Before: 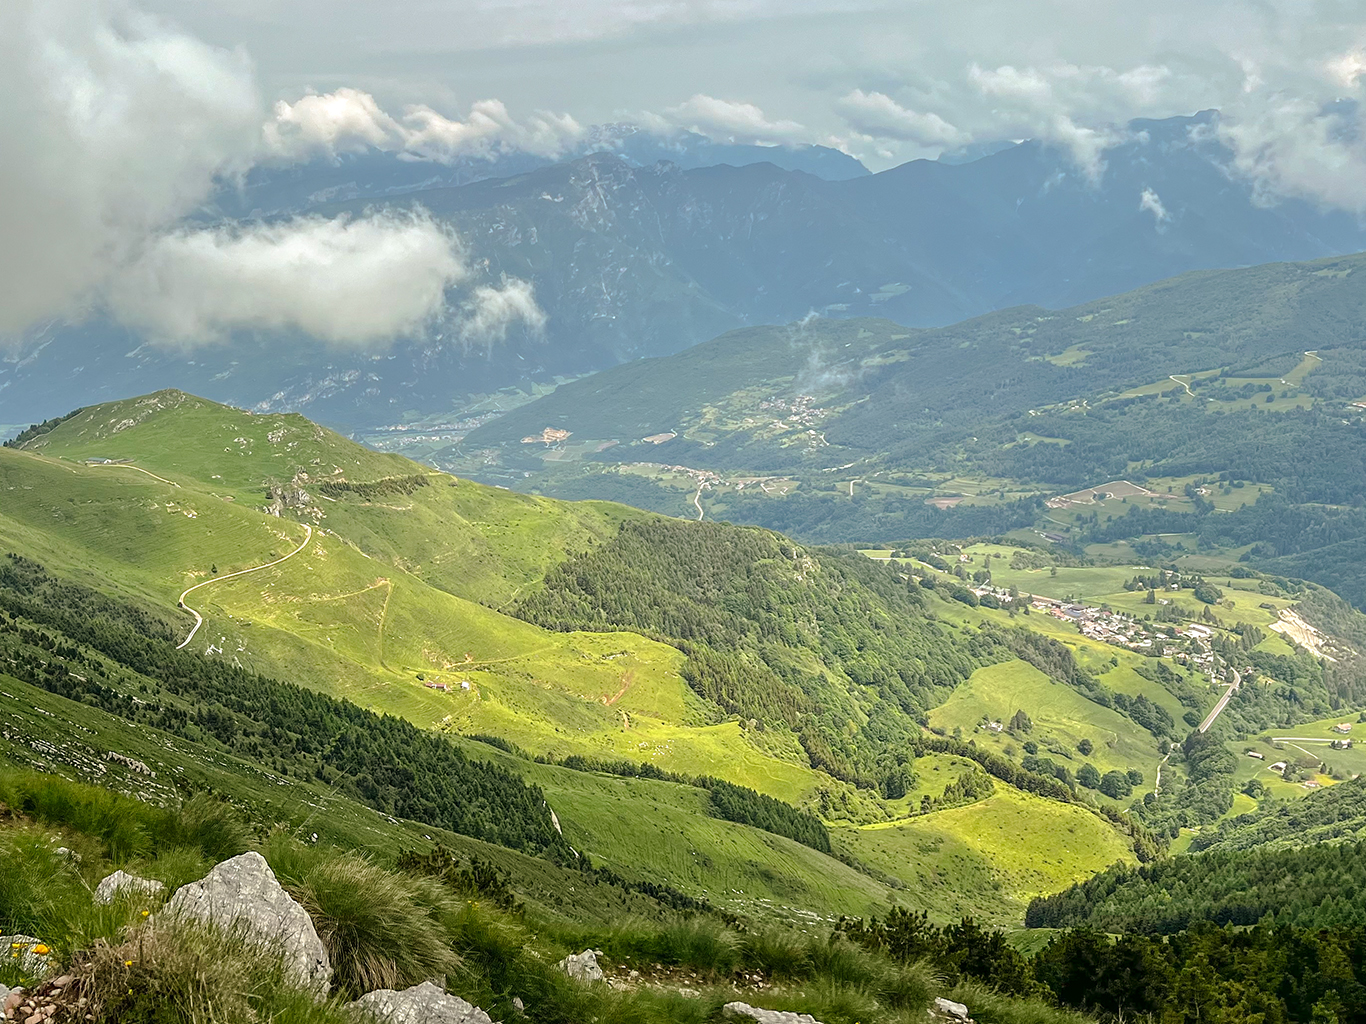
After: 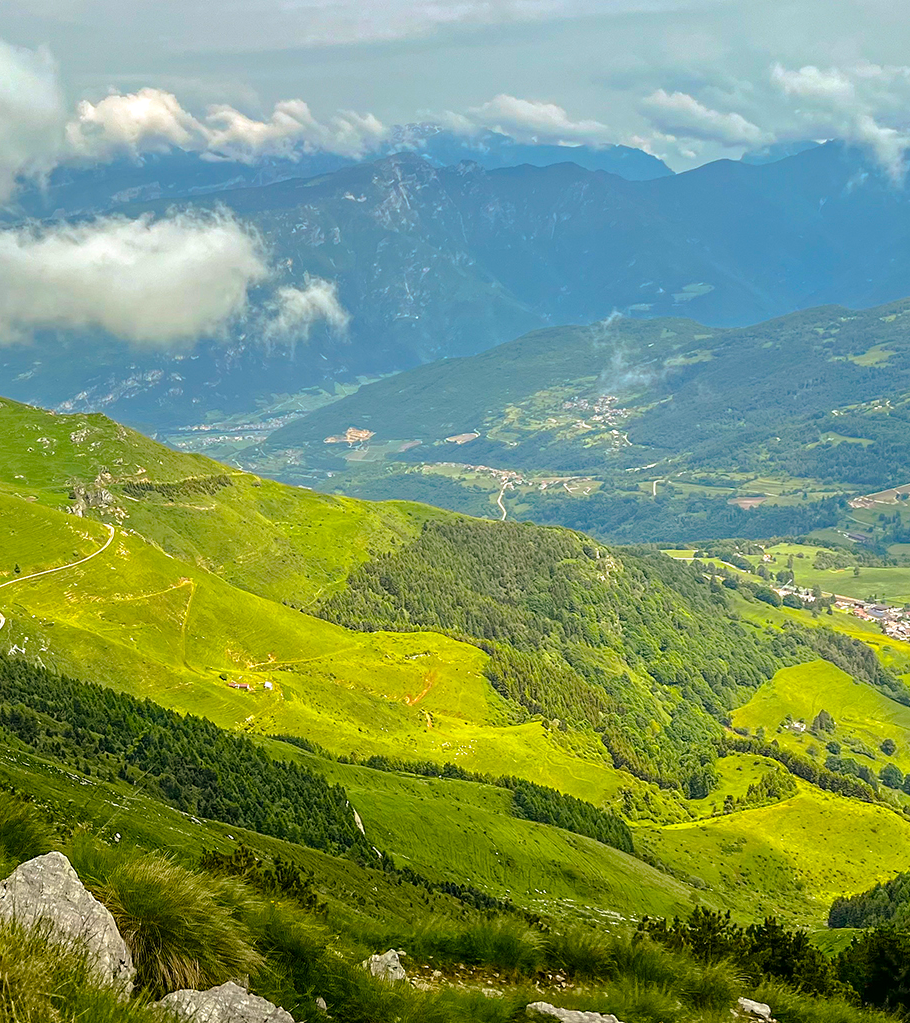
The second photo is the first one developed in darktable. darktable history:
haze removal: compatibility mode true, adaptive false
crop and rotate: left 14.436%, right 18.898%
color balance rgb: linear chroma grading › global chroma 15%, perceptual saturation grading › global saturation 30%
